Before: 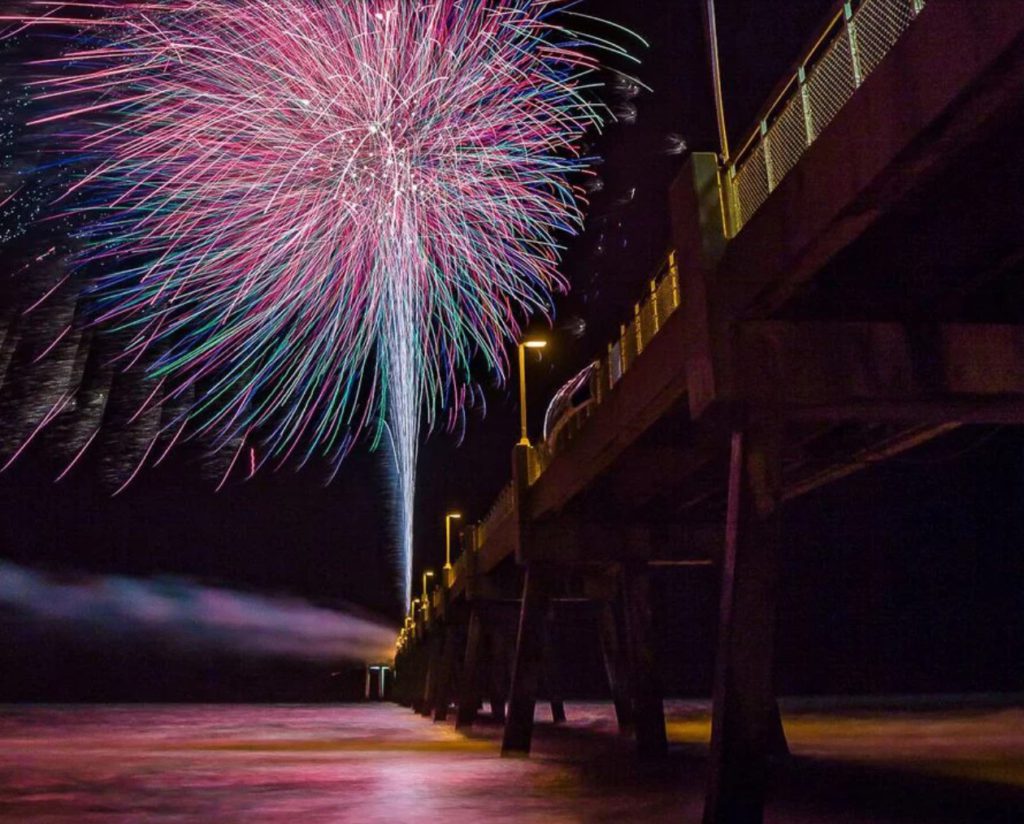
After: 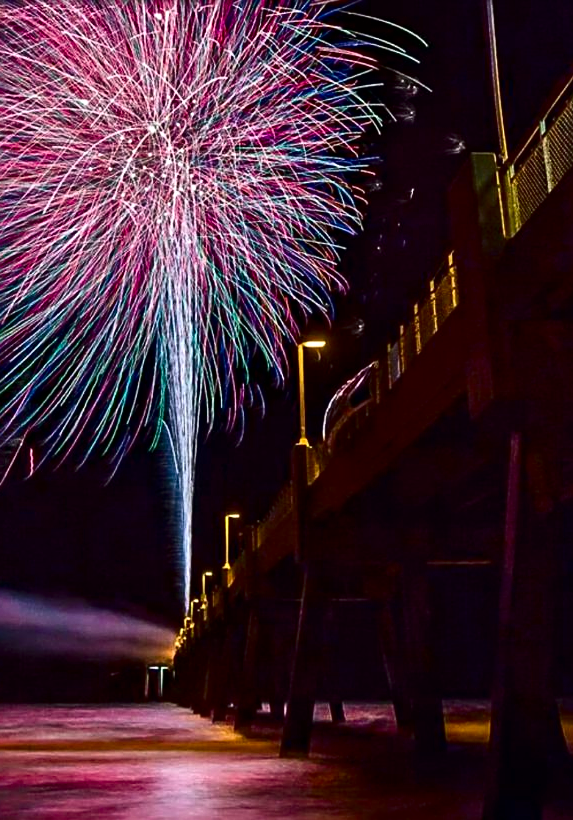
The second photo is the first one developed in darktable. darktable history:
contrast equalizer: octaves 7, y [[0.6 ×6], [0.55 ×6], [0 ×6], [0 ×6], [0 ×6]], mix 0.3
sharpen: on, module defaults
crop: left 21.674%, right 22.086%
contrast brightness saturation: contrast 0.19, brightness -0.11, saturation 0.21
